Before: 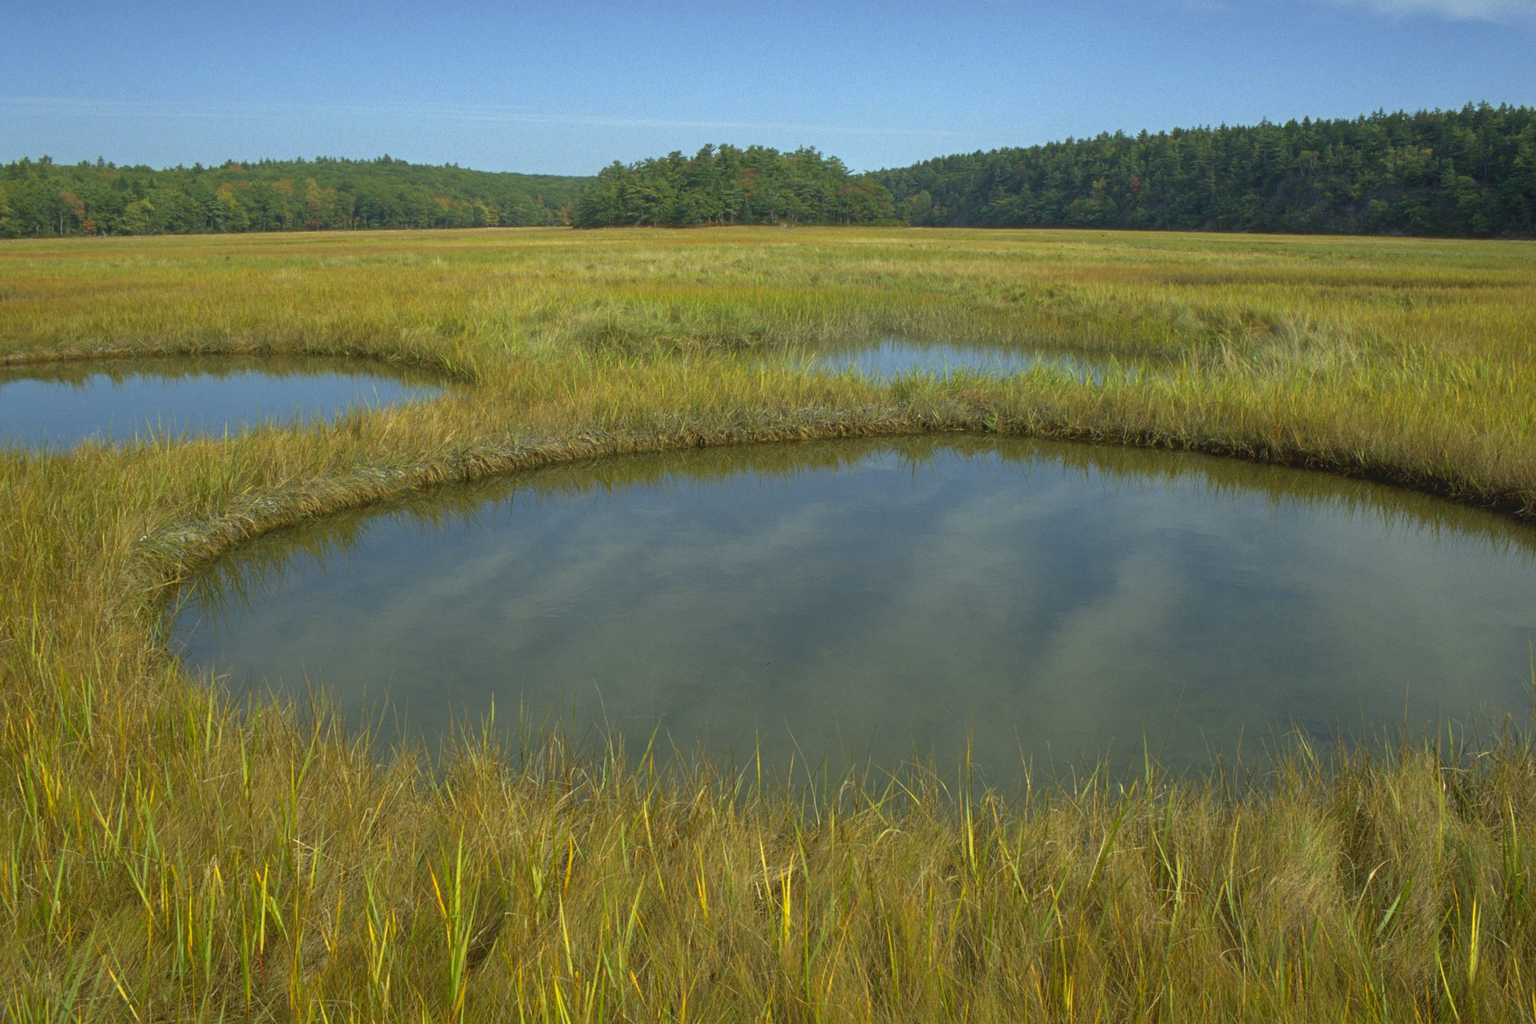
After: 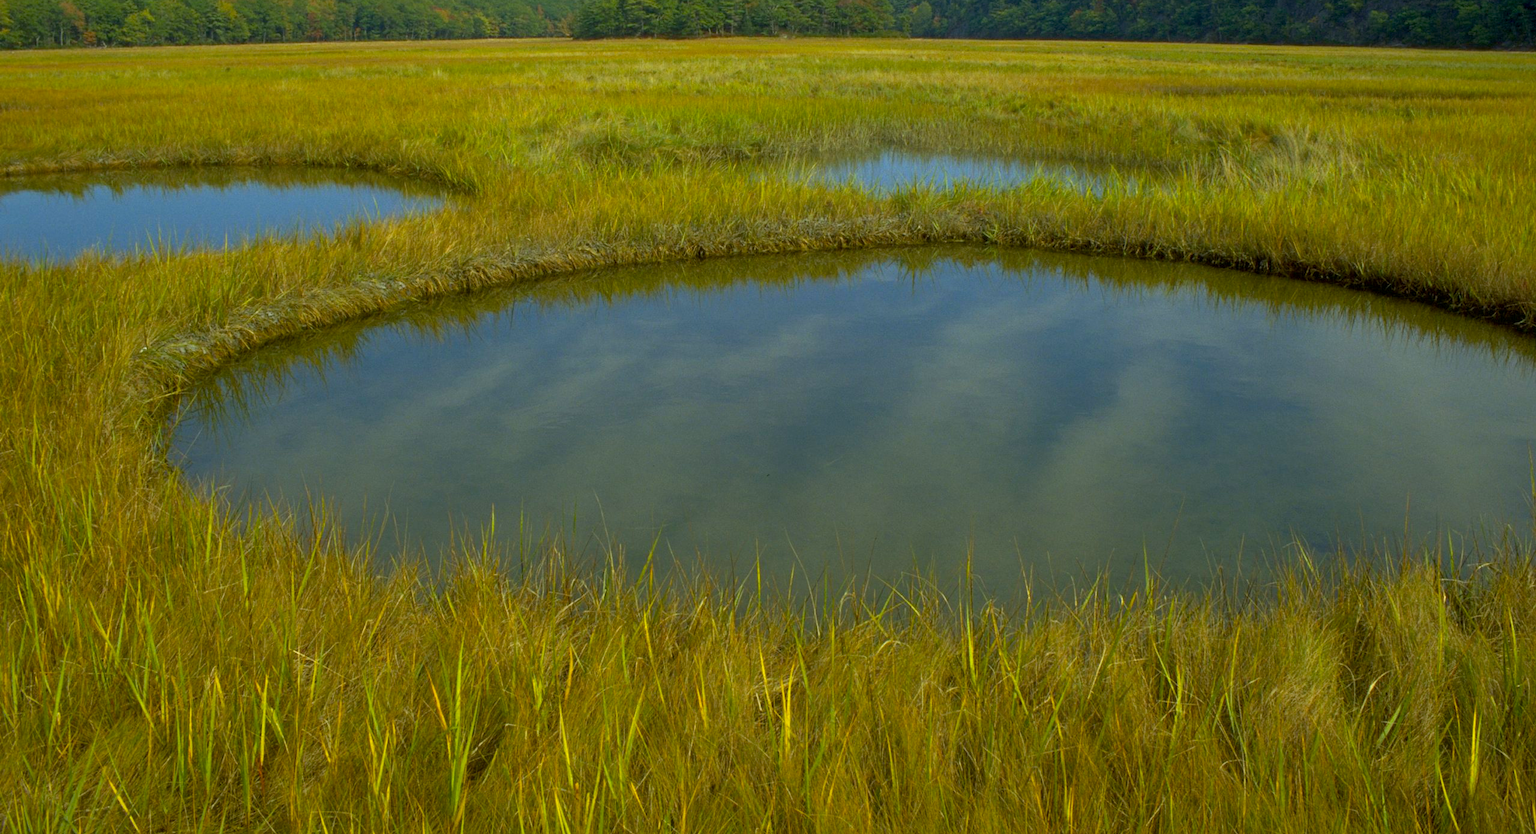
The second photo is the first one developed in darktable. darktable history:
crop and rotate: top 18.507%
exposure: black level correction 0.009, exposure -0.159 EV, compensate highlight preservation false
color balance rgb: global vibrance 42.74%
